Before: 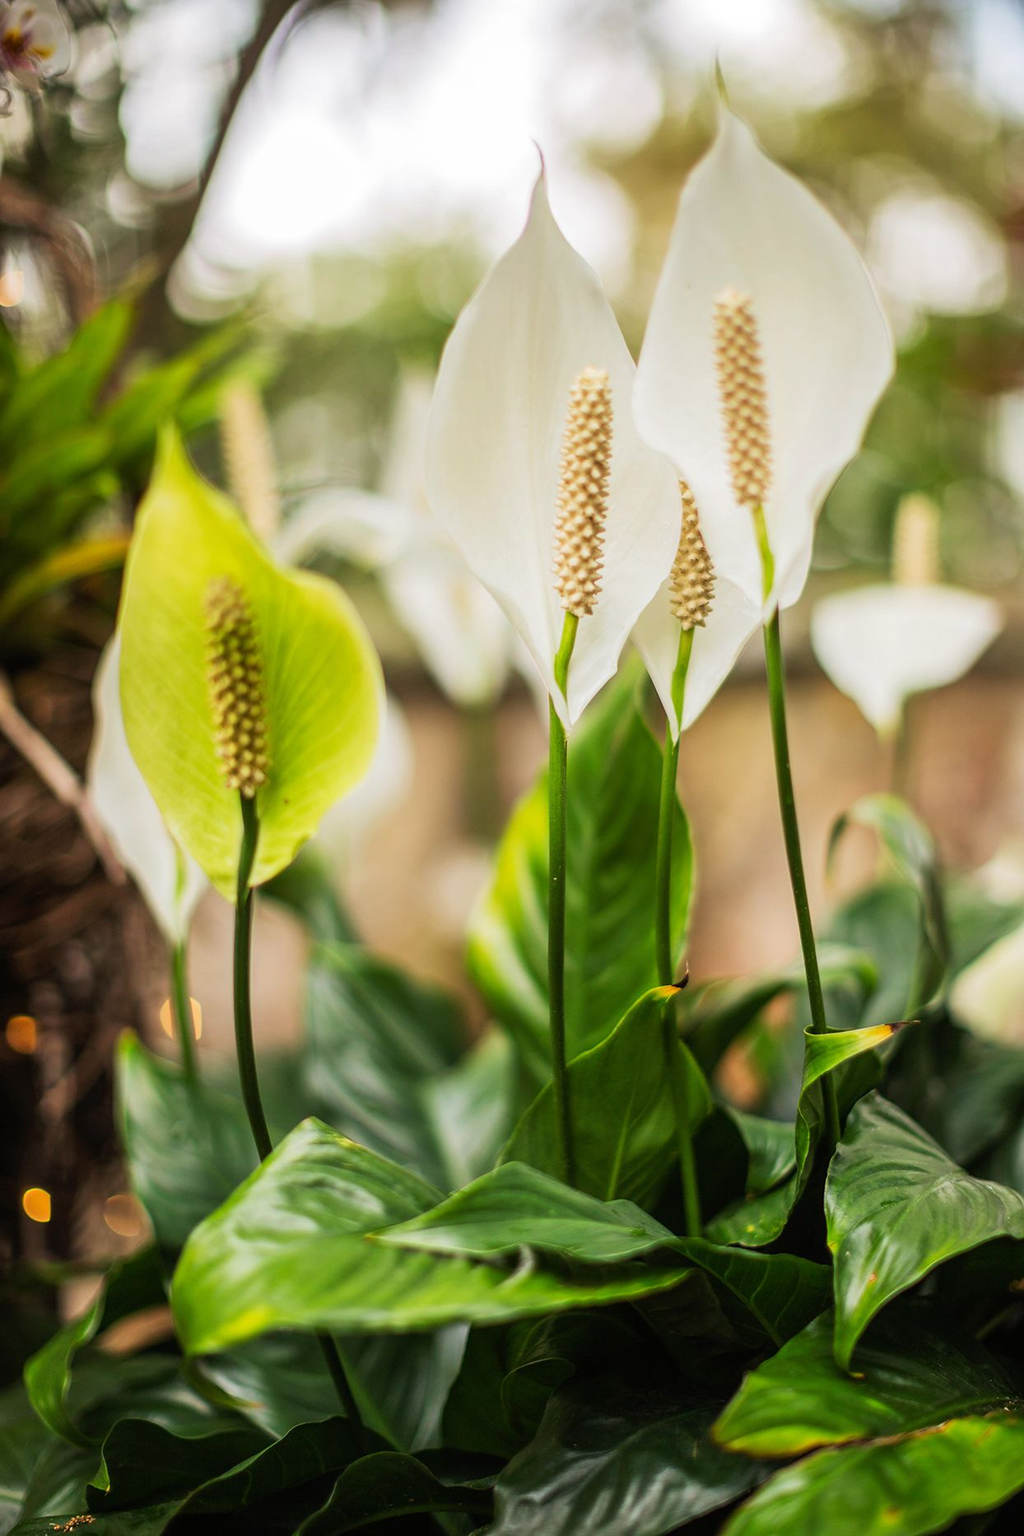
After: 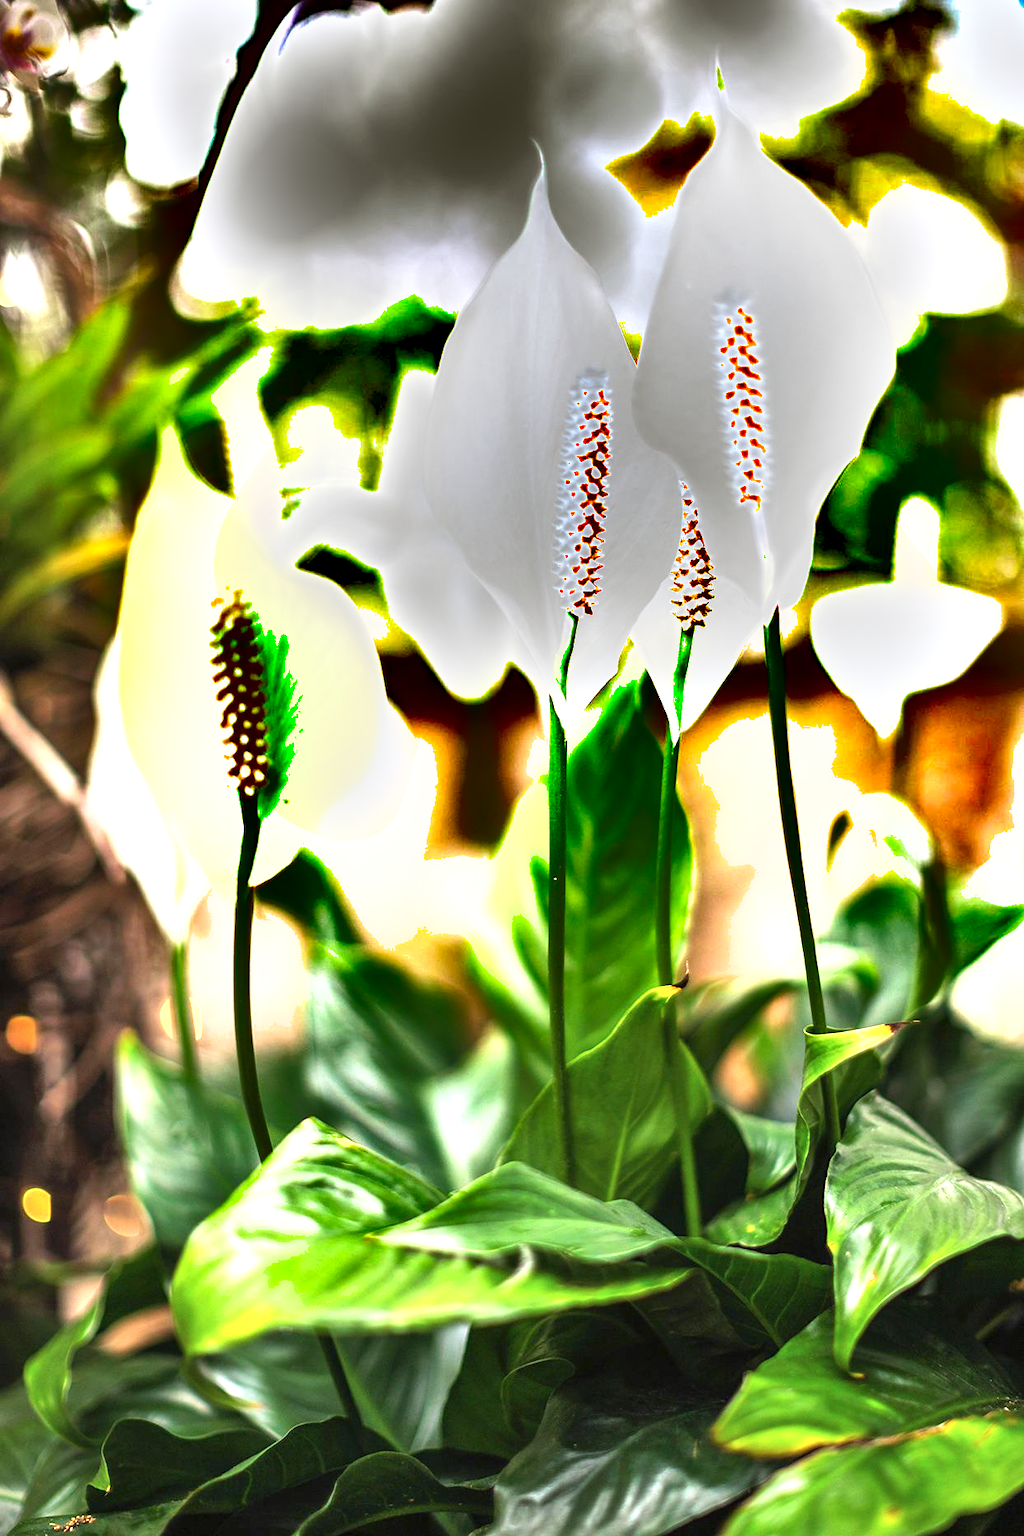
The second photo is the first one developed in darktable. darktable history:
color calibration: illuminant as shot in camera, x 0.358, y 0.373, temperature 4628.91 K
exposure: black level correction 0, exposure 1.439 EV, compensate highlight preservation false
shadows and highlights: white point adjustment 0.141, highlights -71.31, highlights color adjustment 78.8%, soften with gaussian
